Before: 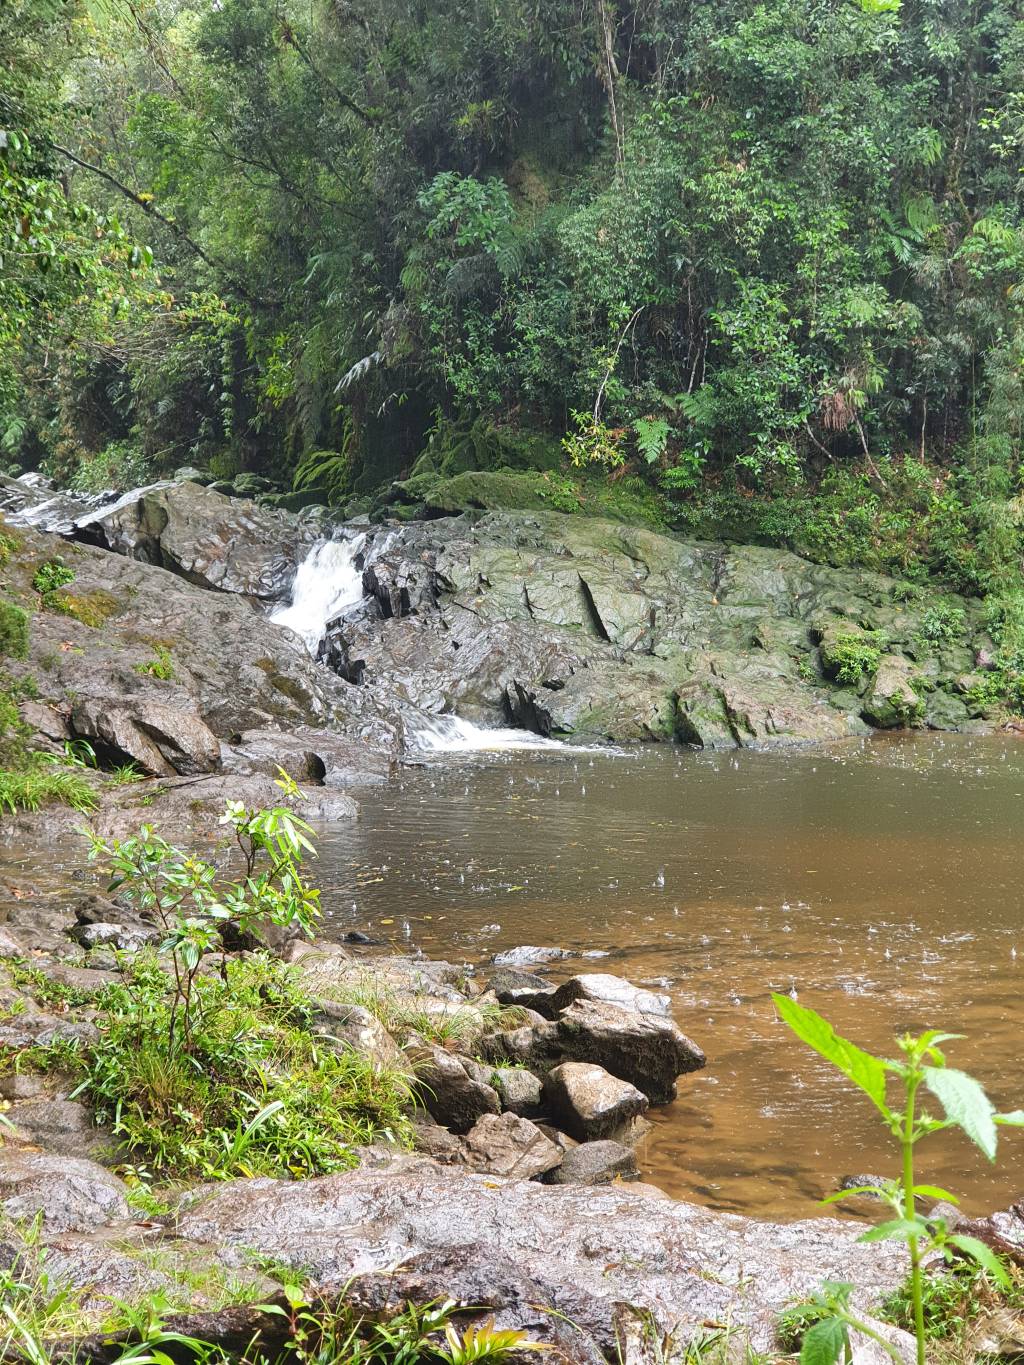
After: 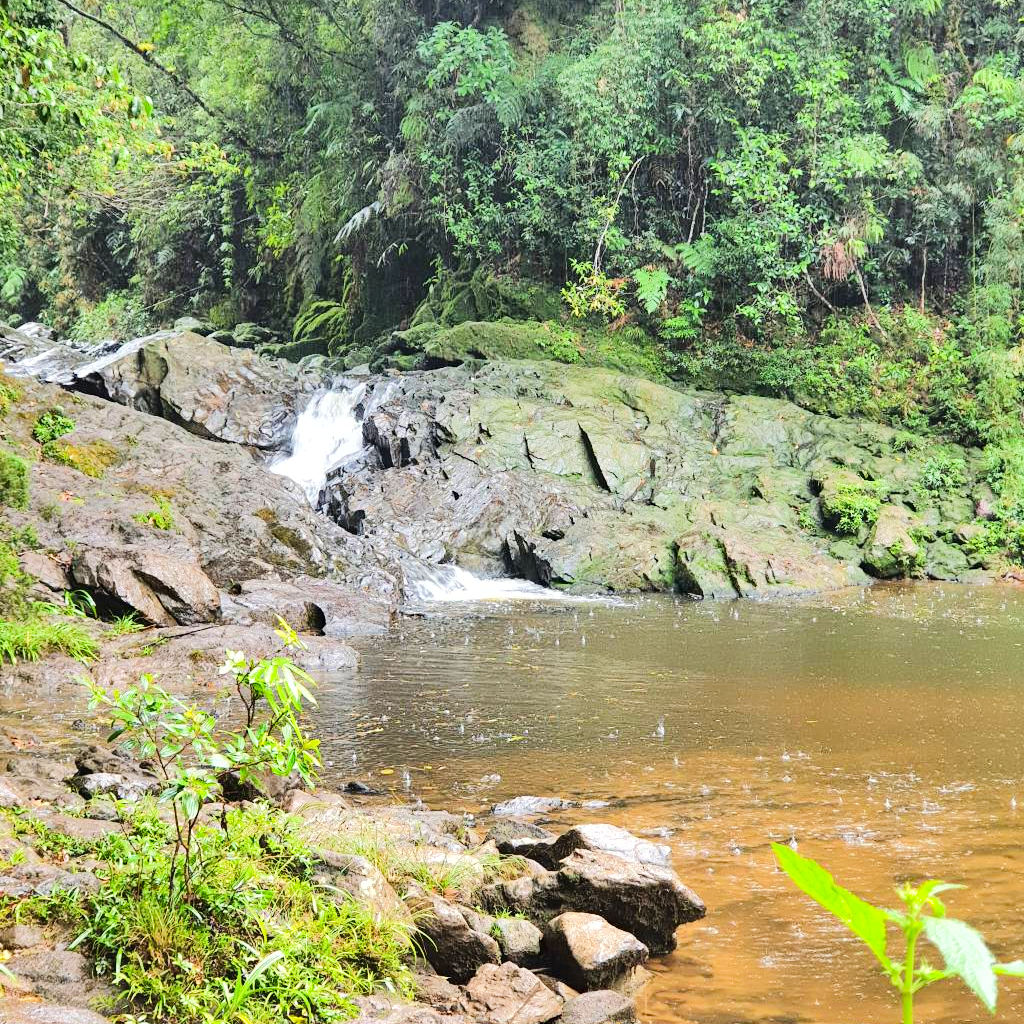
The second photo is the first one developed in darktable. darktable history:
crop: top 11.045%, bottom 13.912%
tone equalizer: -7 EV 0.158 EV, -6 EV 0.631 EV, -5 EV 1.19 EV, -4 EV 1.35 EV, -3 EV 1.17 EV, -2 EV 0.6 EV, -1 EV 0.156 EV, edges refinement/feathering 500, mask exposure compensation -1.57 EV, preserve details no
shadows and highlights: shadows 52.54, soften with gaussian
haze removal: adaptive false
